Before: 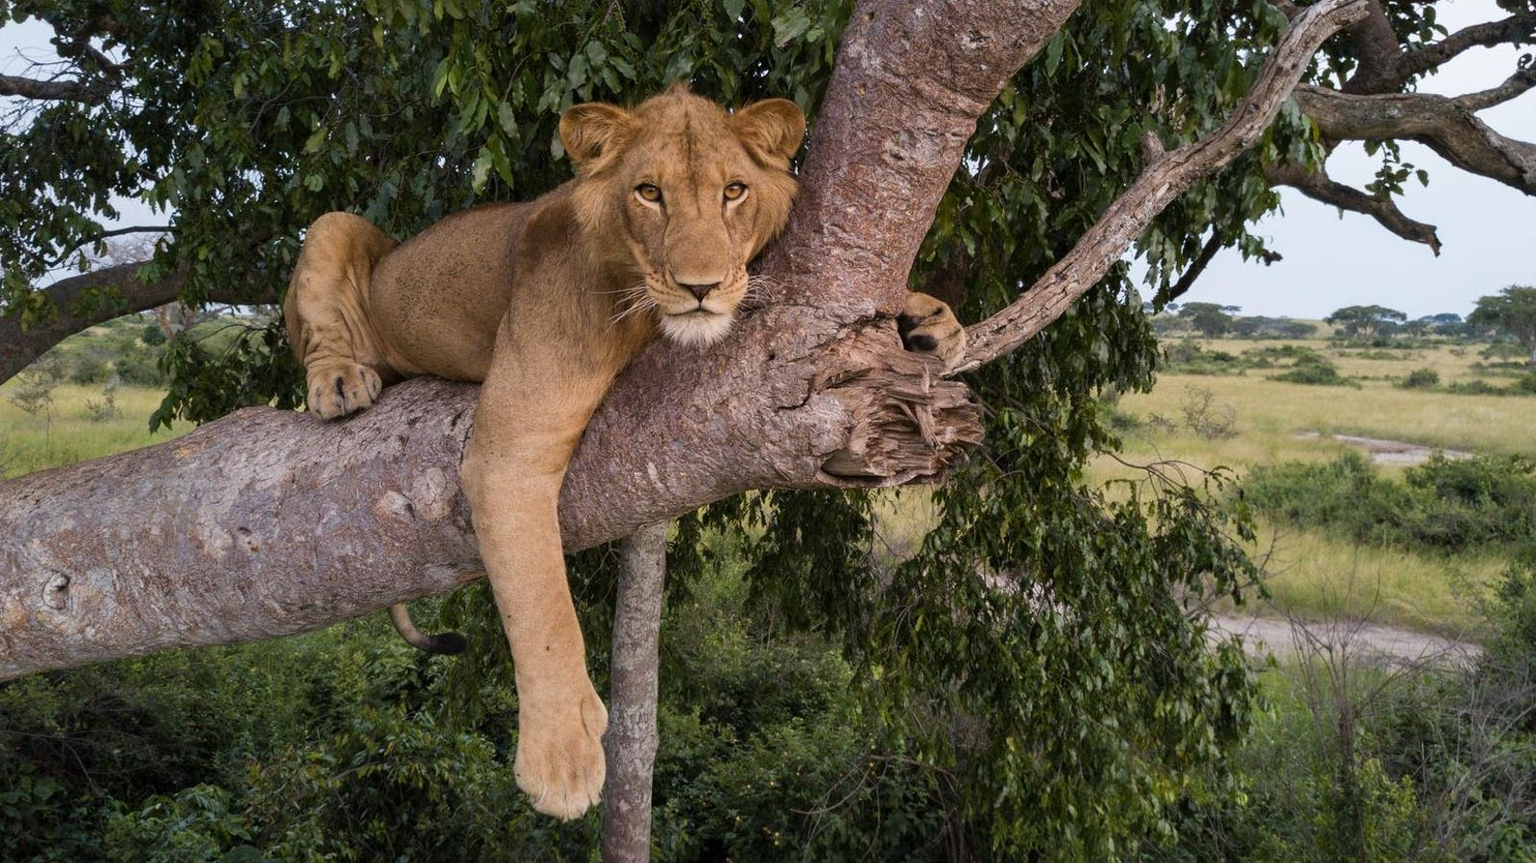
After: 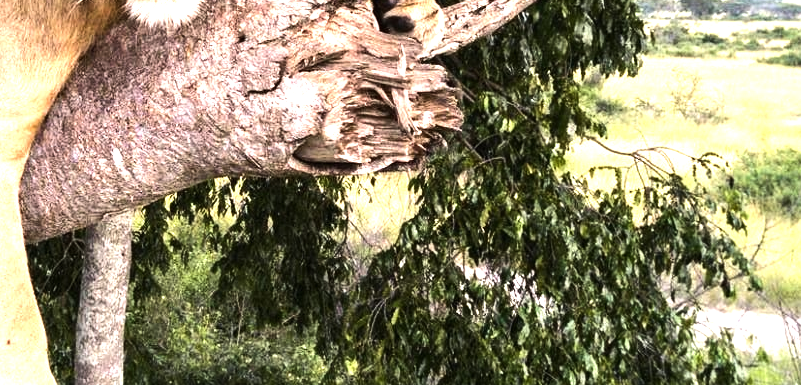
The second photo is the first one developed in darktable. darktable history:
crop: left 35.183%, top 37.113%, right 14.705%, bottom 19.964%
exposure: black level correction 0, exposure 1 EV, compensate exposure bias true, compensate highlight preservation false
tone equalizer: -8 EV -1.05 EV, -7 EV -1 EV, -6 EV -0.832 EV, -5 EV -0.567 EV, -3 EV 0.591 EV, -2 EV 0.849 EV, -1 EV 0.988 EV, +0 EV 1.08 EV, edges refinement/feathering 500, mask exposure compensation -1.57 EV, preserve details no
